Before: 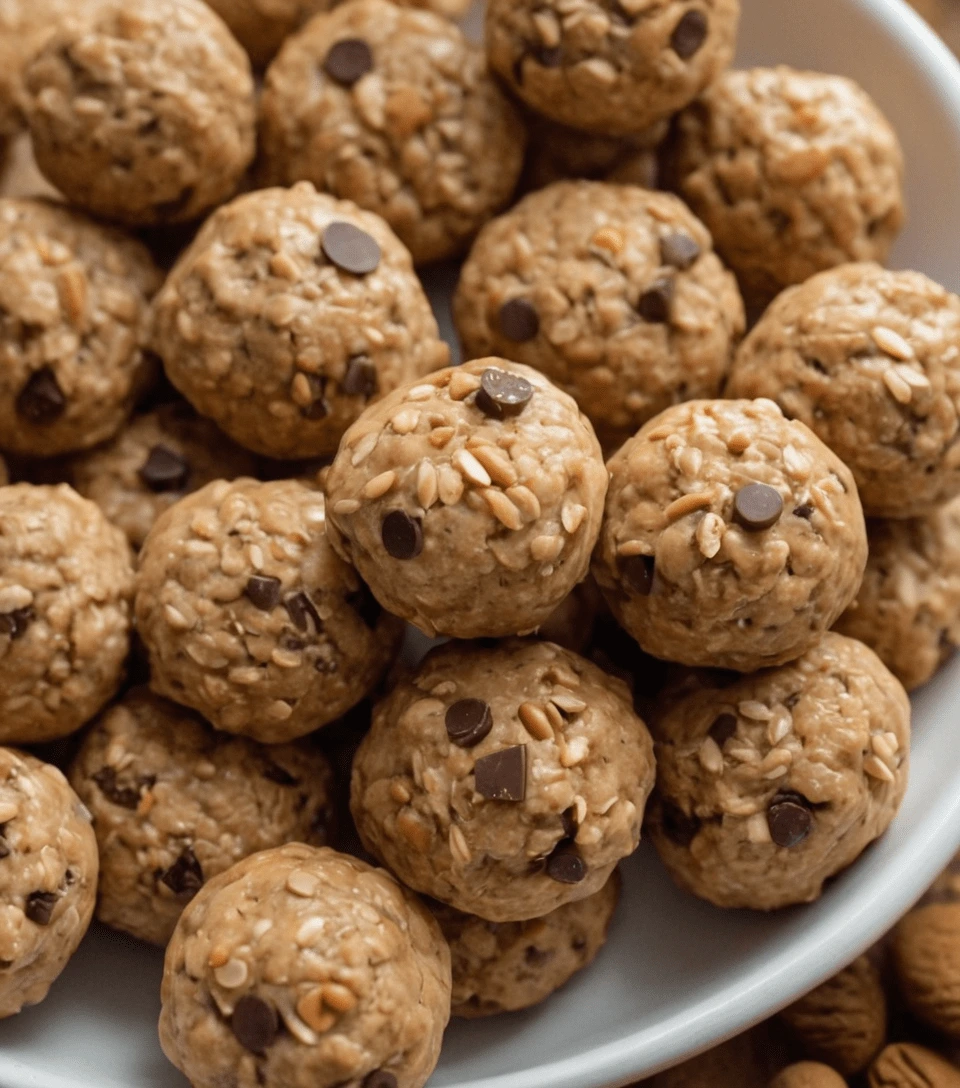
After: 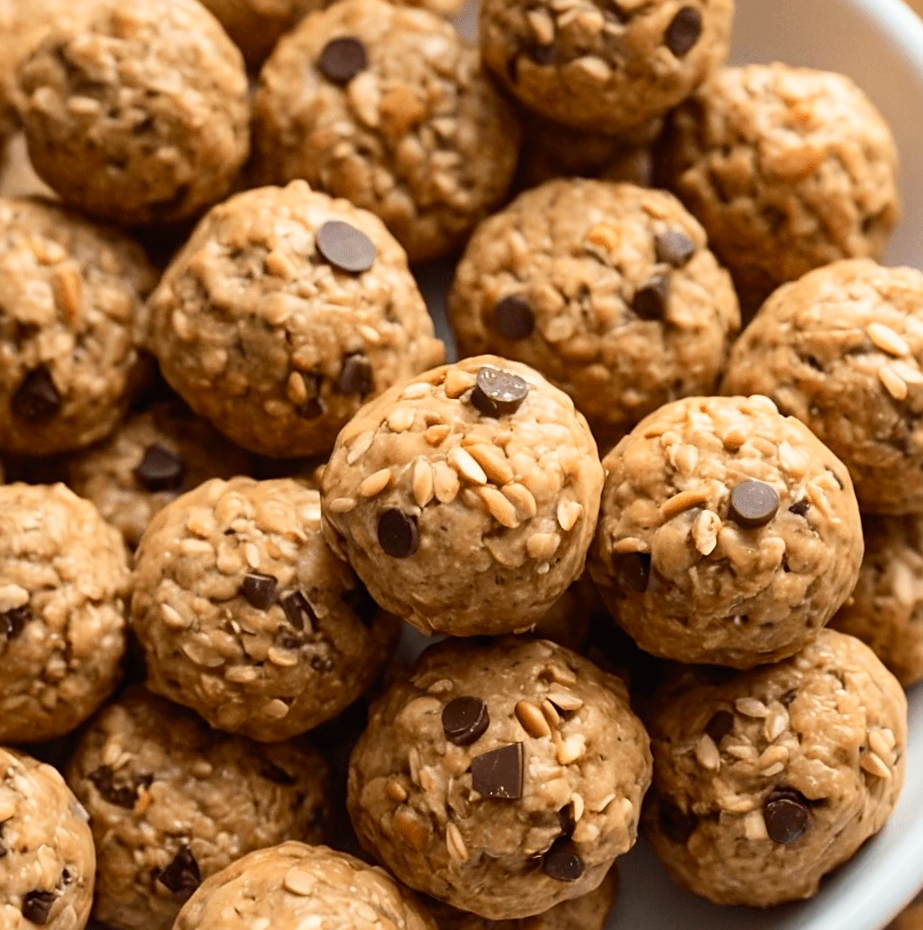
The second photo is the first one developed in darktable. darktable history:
crop and rotate: angle 0.2°, left 0.275%, right 3.127%, bottom 14.18%
contrast equalizer: y [[0.5 ×4, 0.483, 0.43], [0.5 ×6], [0.5 ×6], [0 ×6], [0 ×6]]
bloom: size 9%, threshold 100%, strength 7%
sharpen: on, module defaults
contrast brightness saturation: contrast 0.23, brightness 0.1, saturation 0.29
